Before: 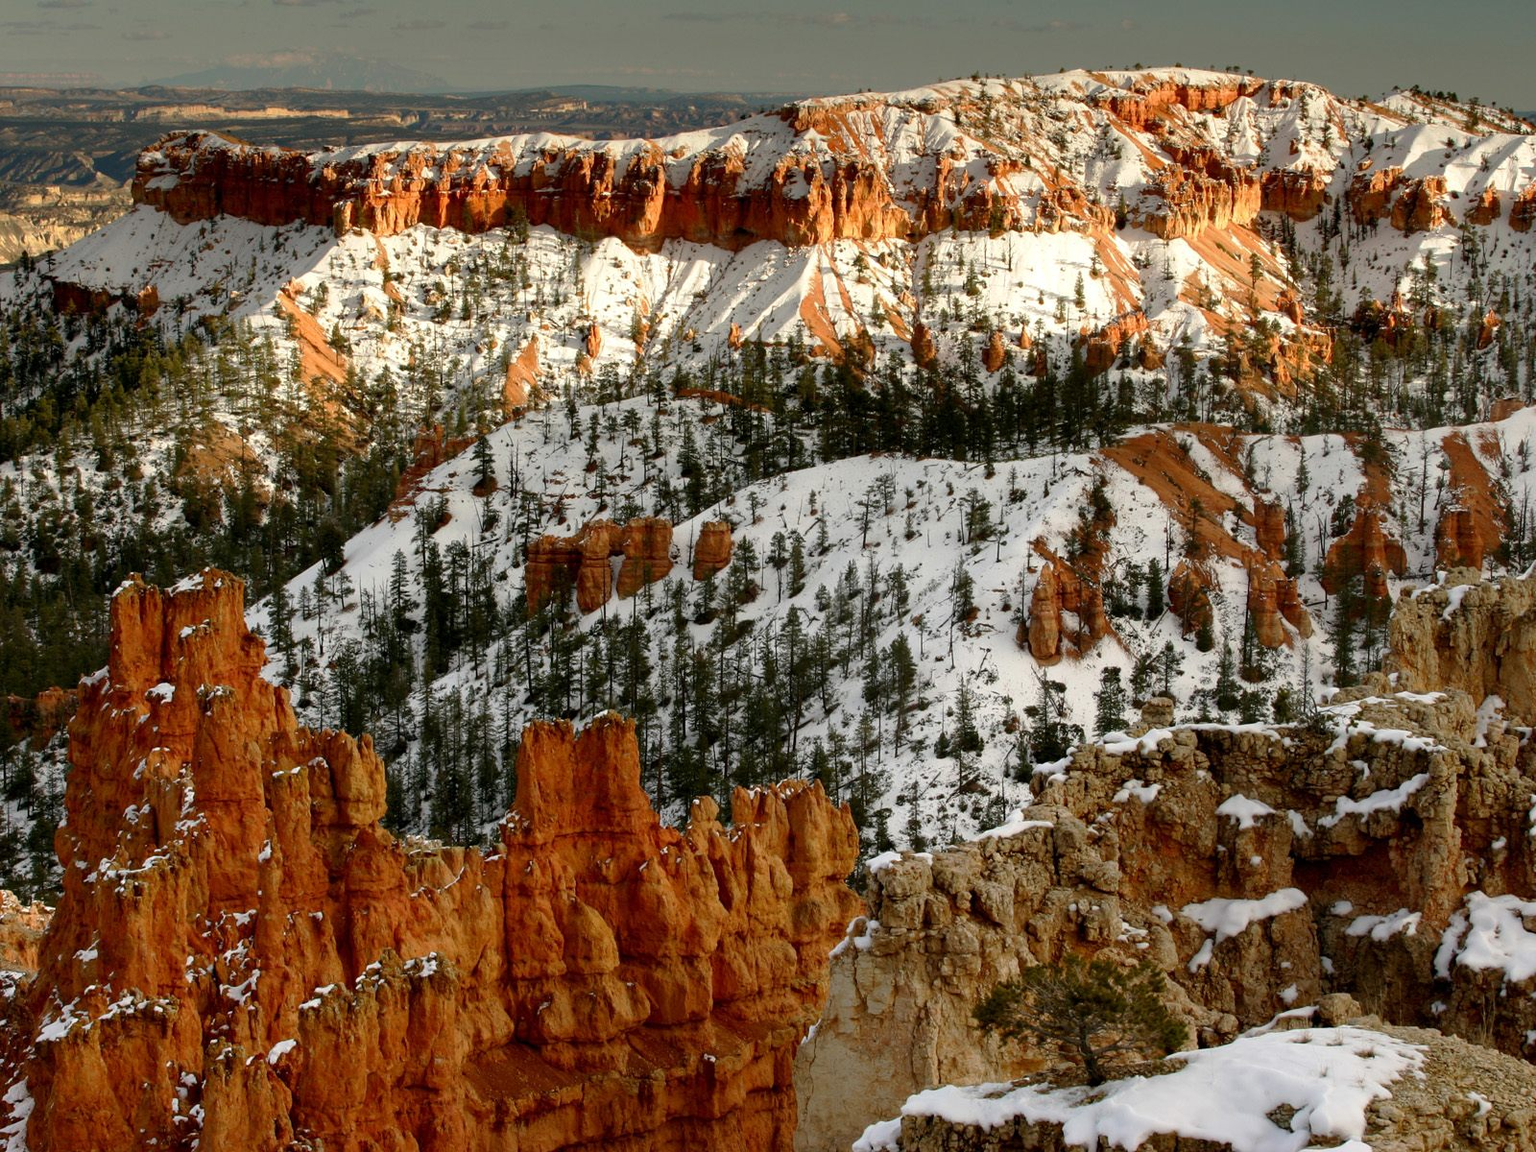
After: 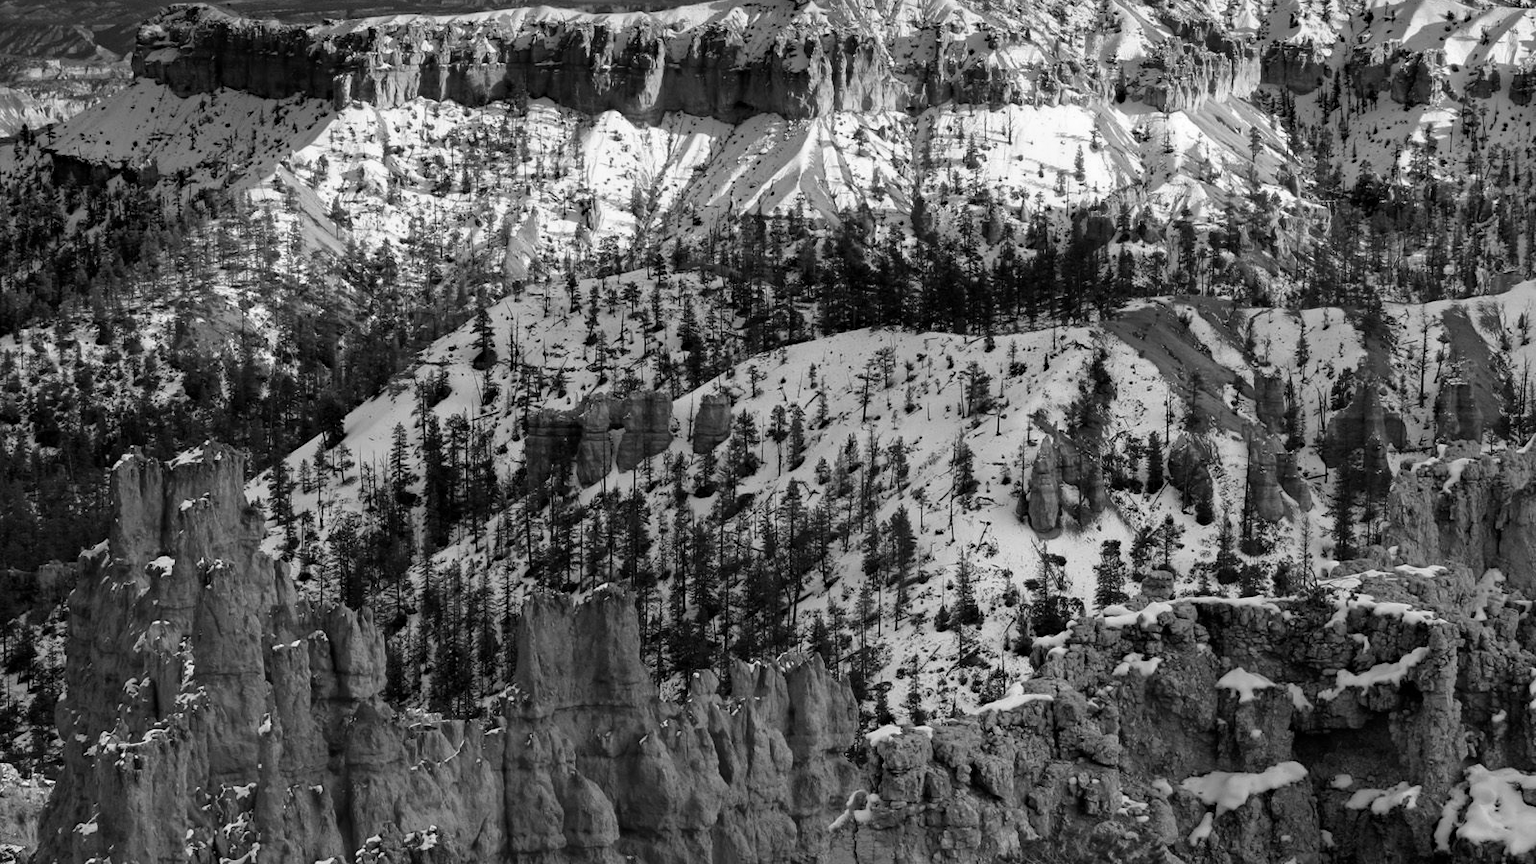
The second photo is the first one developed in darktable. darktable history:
haze removal: strength 0.29, distance 0.25, compatibility mode true, adaptive false
crop: top 11.038%, bottom 13.962%
monochrome: a 26.22, b 42.67, size 0.8
